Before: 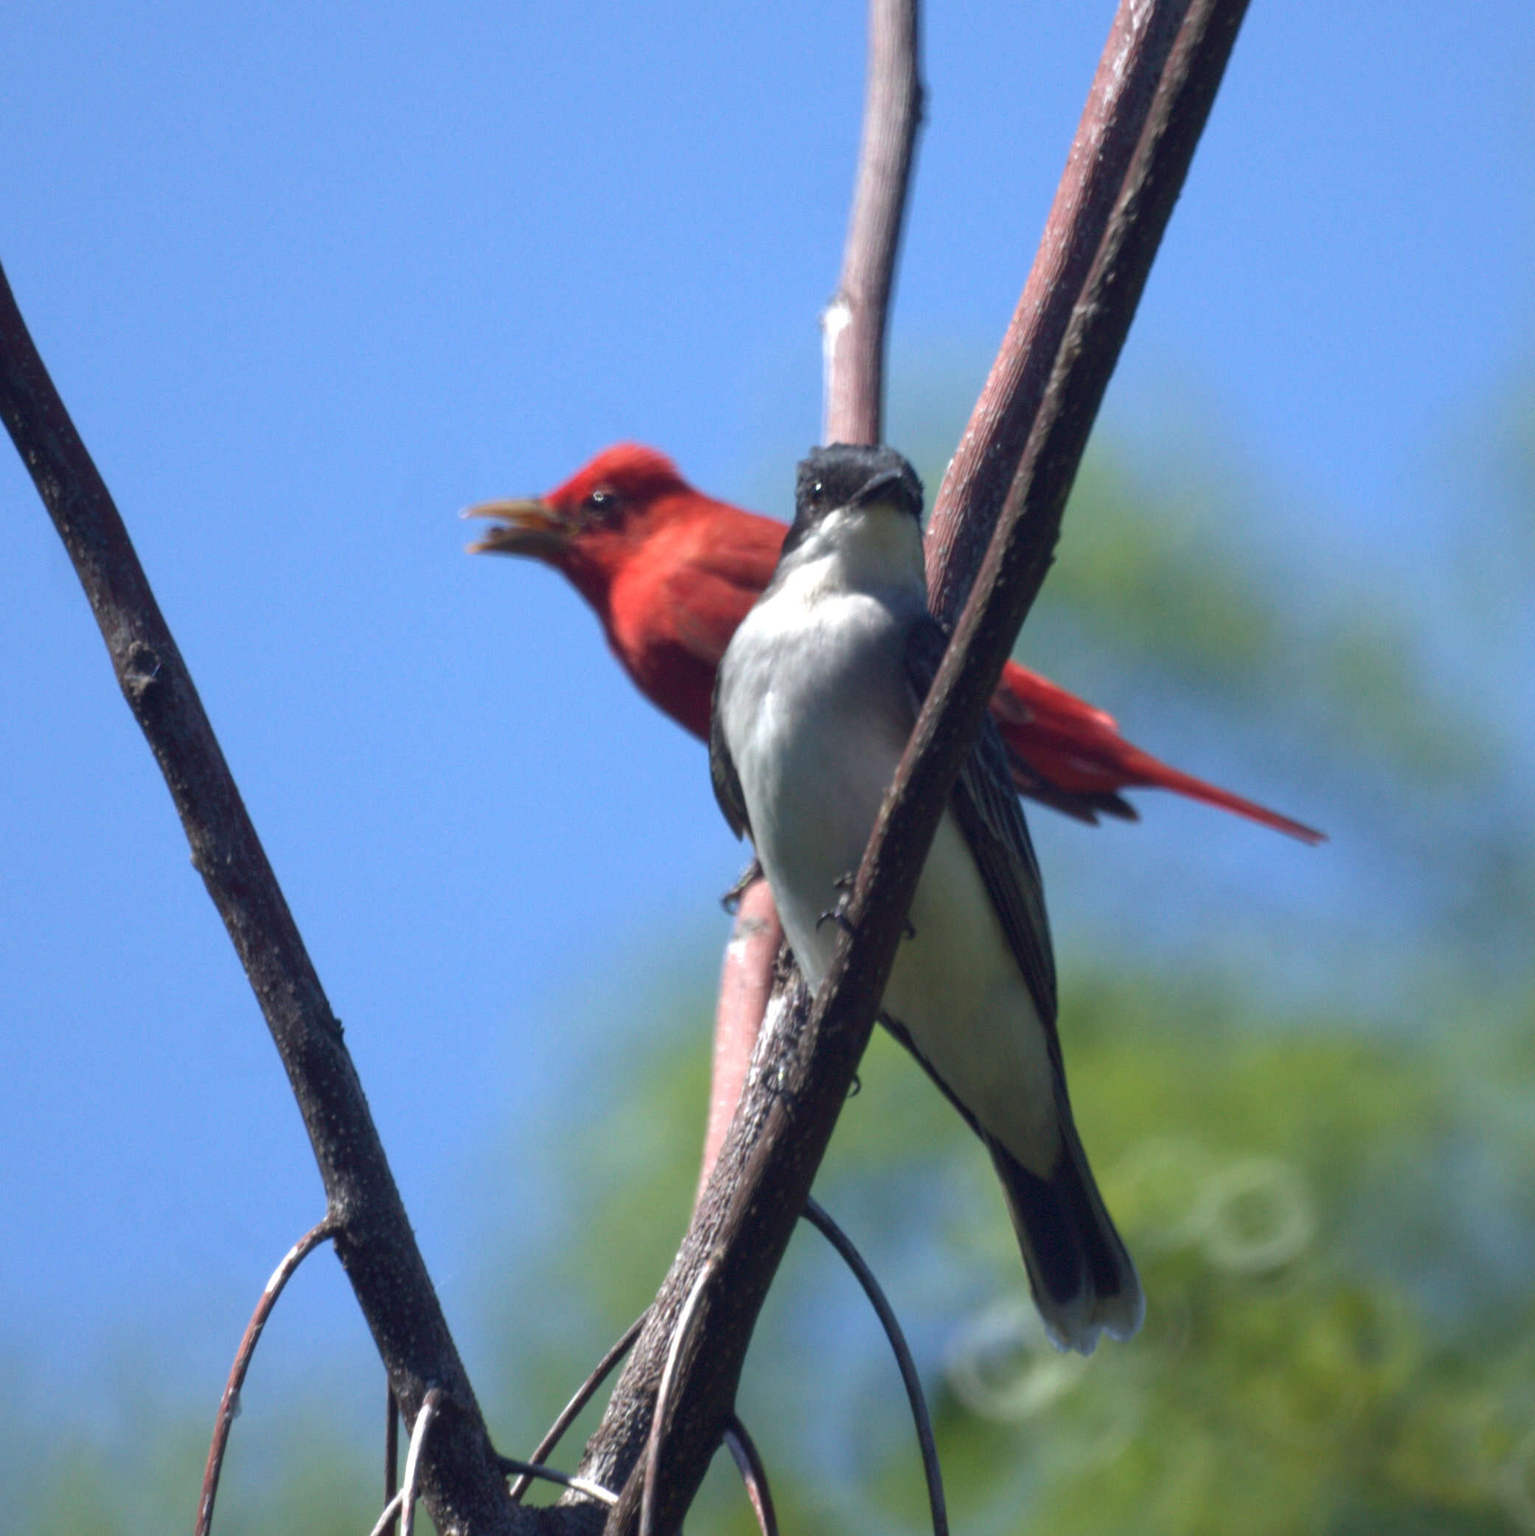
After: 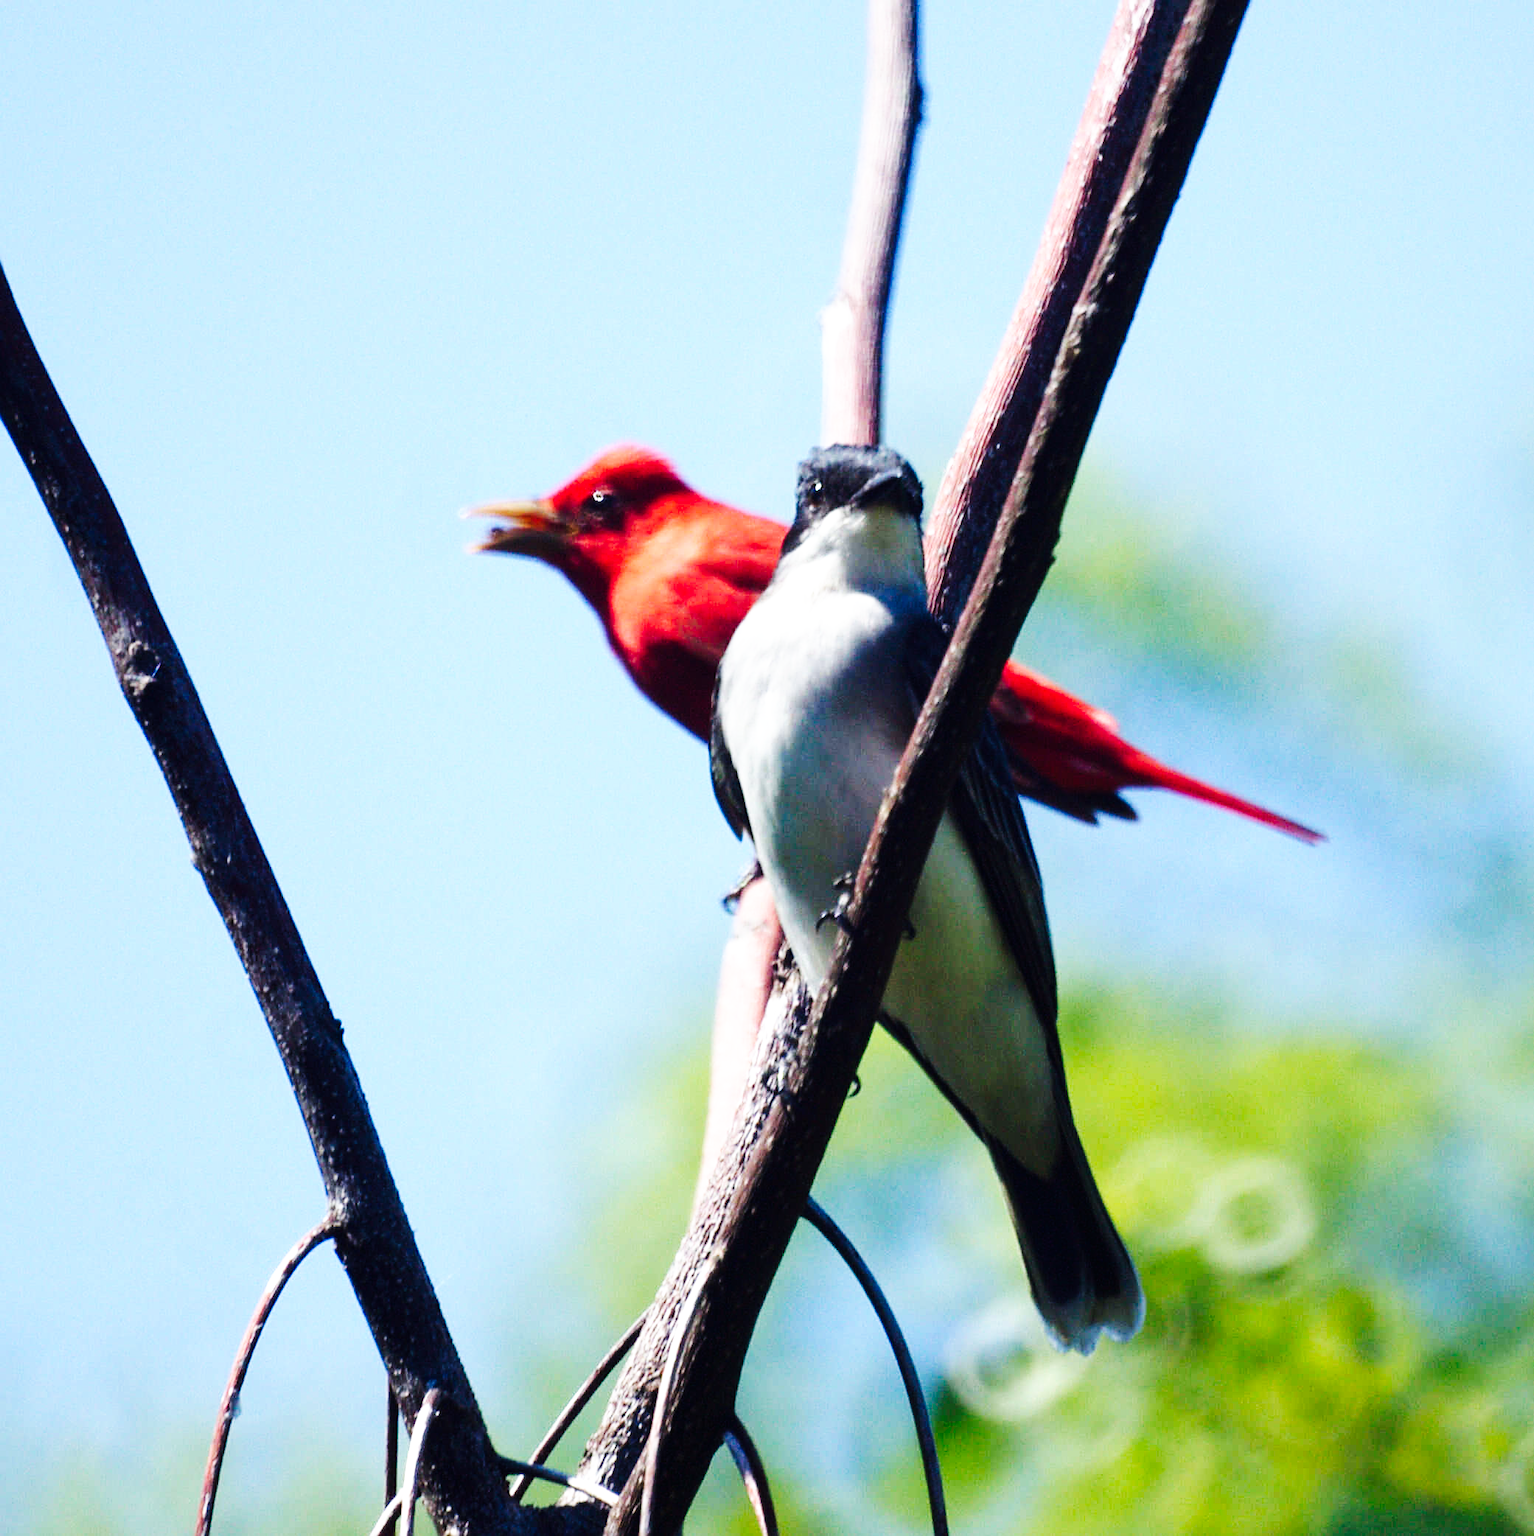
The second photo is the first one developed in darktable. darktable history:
base curve: curves: ch0 [(0, 0) (0.007, 0.004) (0.027, 0.03) (0.046, 0.07) (0.207, 0.54) (0.442, 0.872) (0.673, 0.972) (1, 1)], preserve colors none
sharpen: amount 0.75
exposure: exposure 0.127 EV, compensate highlight preservation false
tone curve: curves: ch0 [(0, 0) (0.003, 0.006) (0.011, 0.007) (0.025, 0.01) (0.044, 0.015) (0.069, 0.023) (0.1, 0.031) (0.136, 0.045) (0.177, 0.066) (0.224, 0.098) (0.277, 0.139) (0.335, 0.194) (0.399, 0.254) (0.468, 0.346) (0.543, 0.45) (0.623, 0.56) (0.709, 0.667) (0.801, 0.78) (0.898, 0.891) (1, 1)], preserve colors none
